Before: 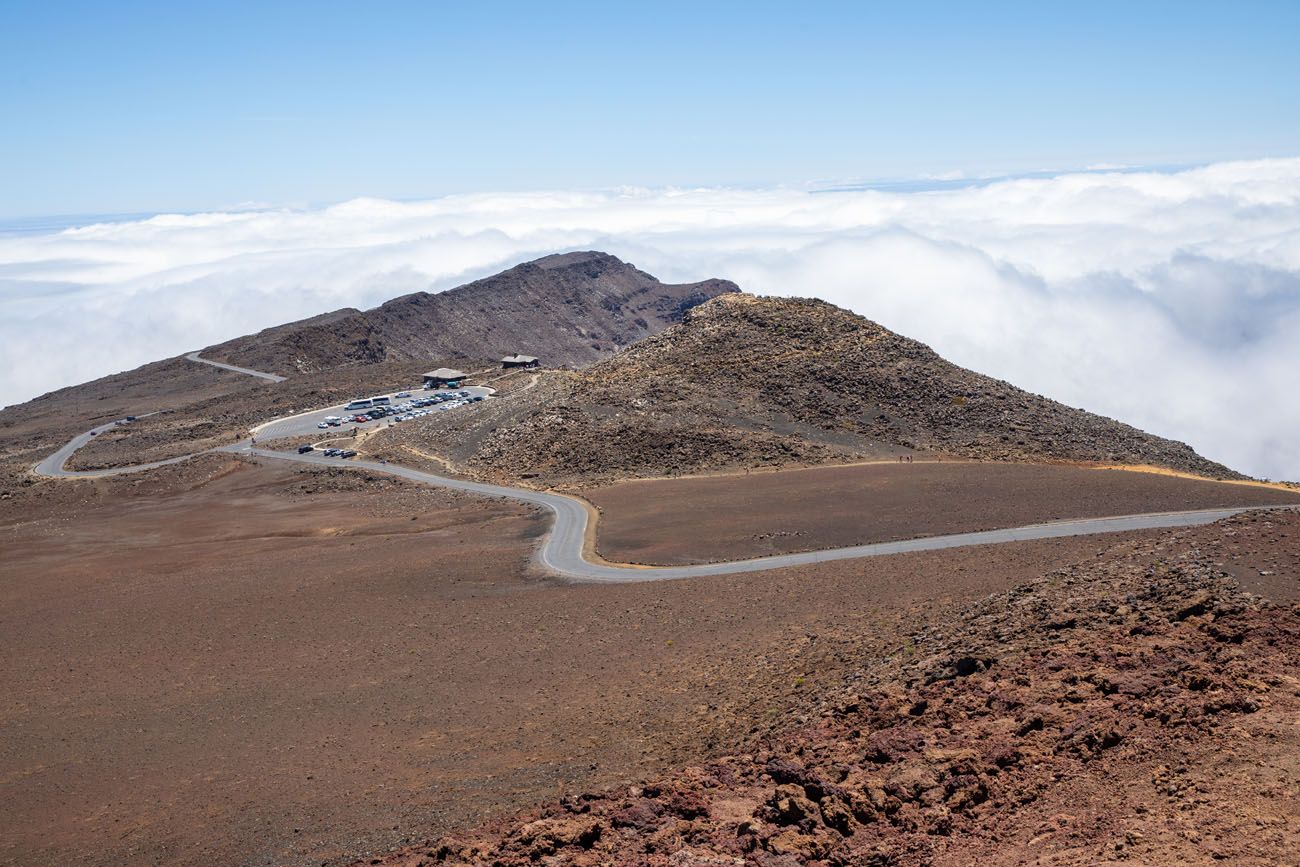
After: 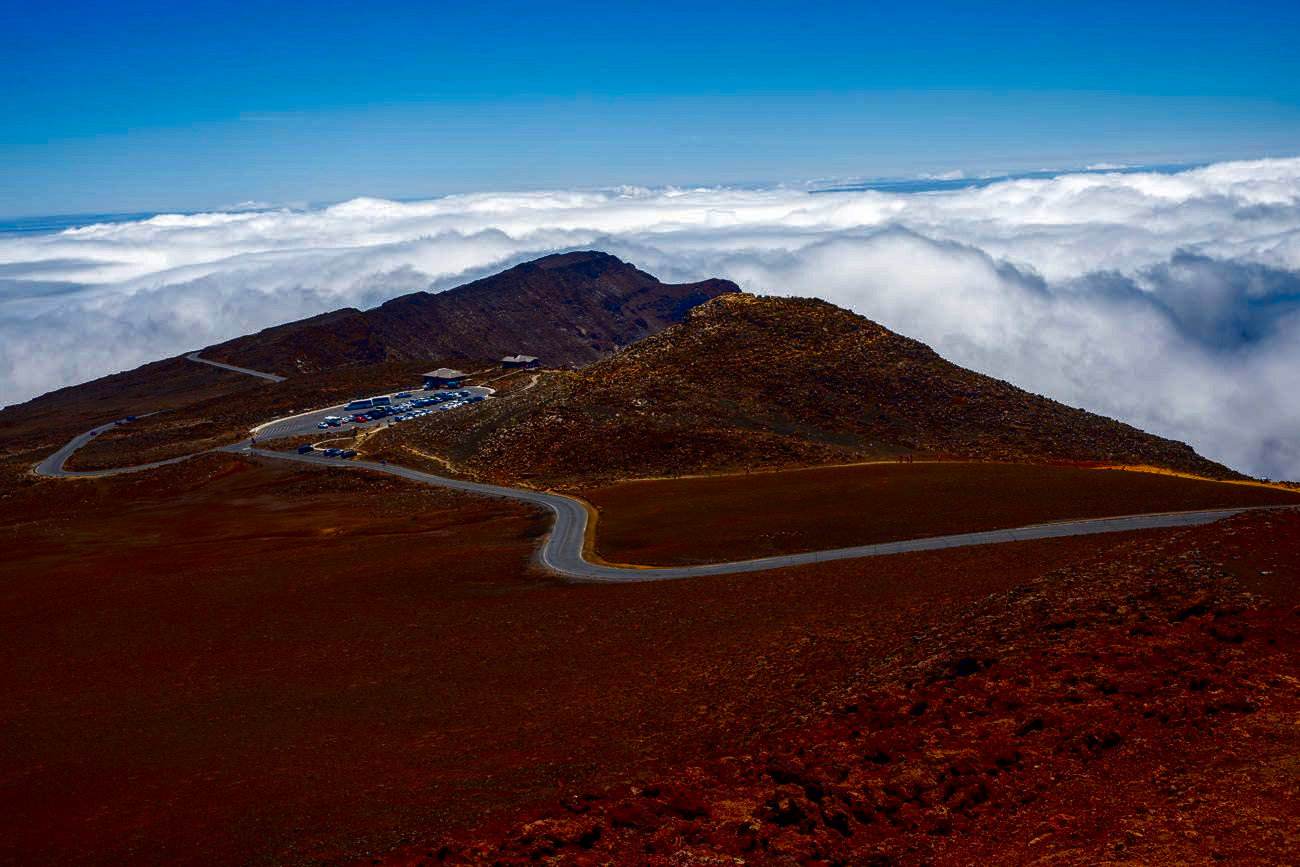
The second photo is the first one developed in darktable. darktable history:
local contrast: on, module defaults
contrast brightness saturation: brightness -0.984, saturation 0.999
